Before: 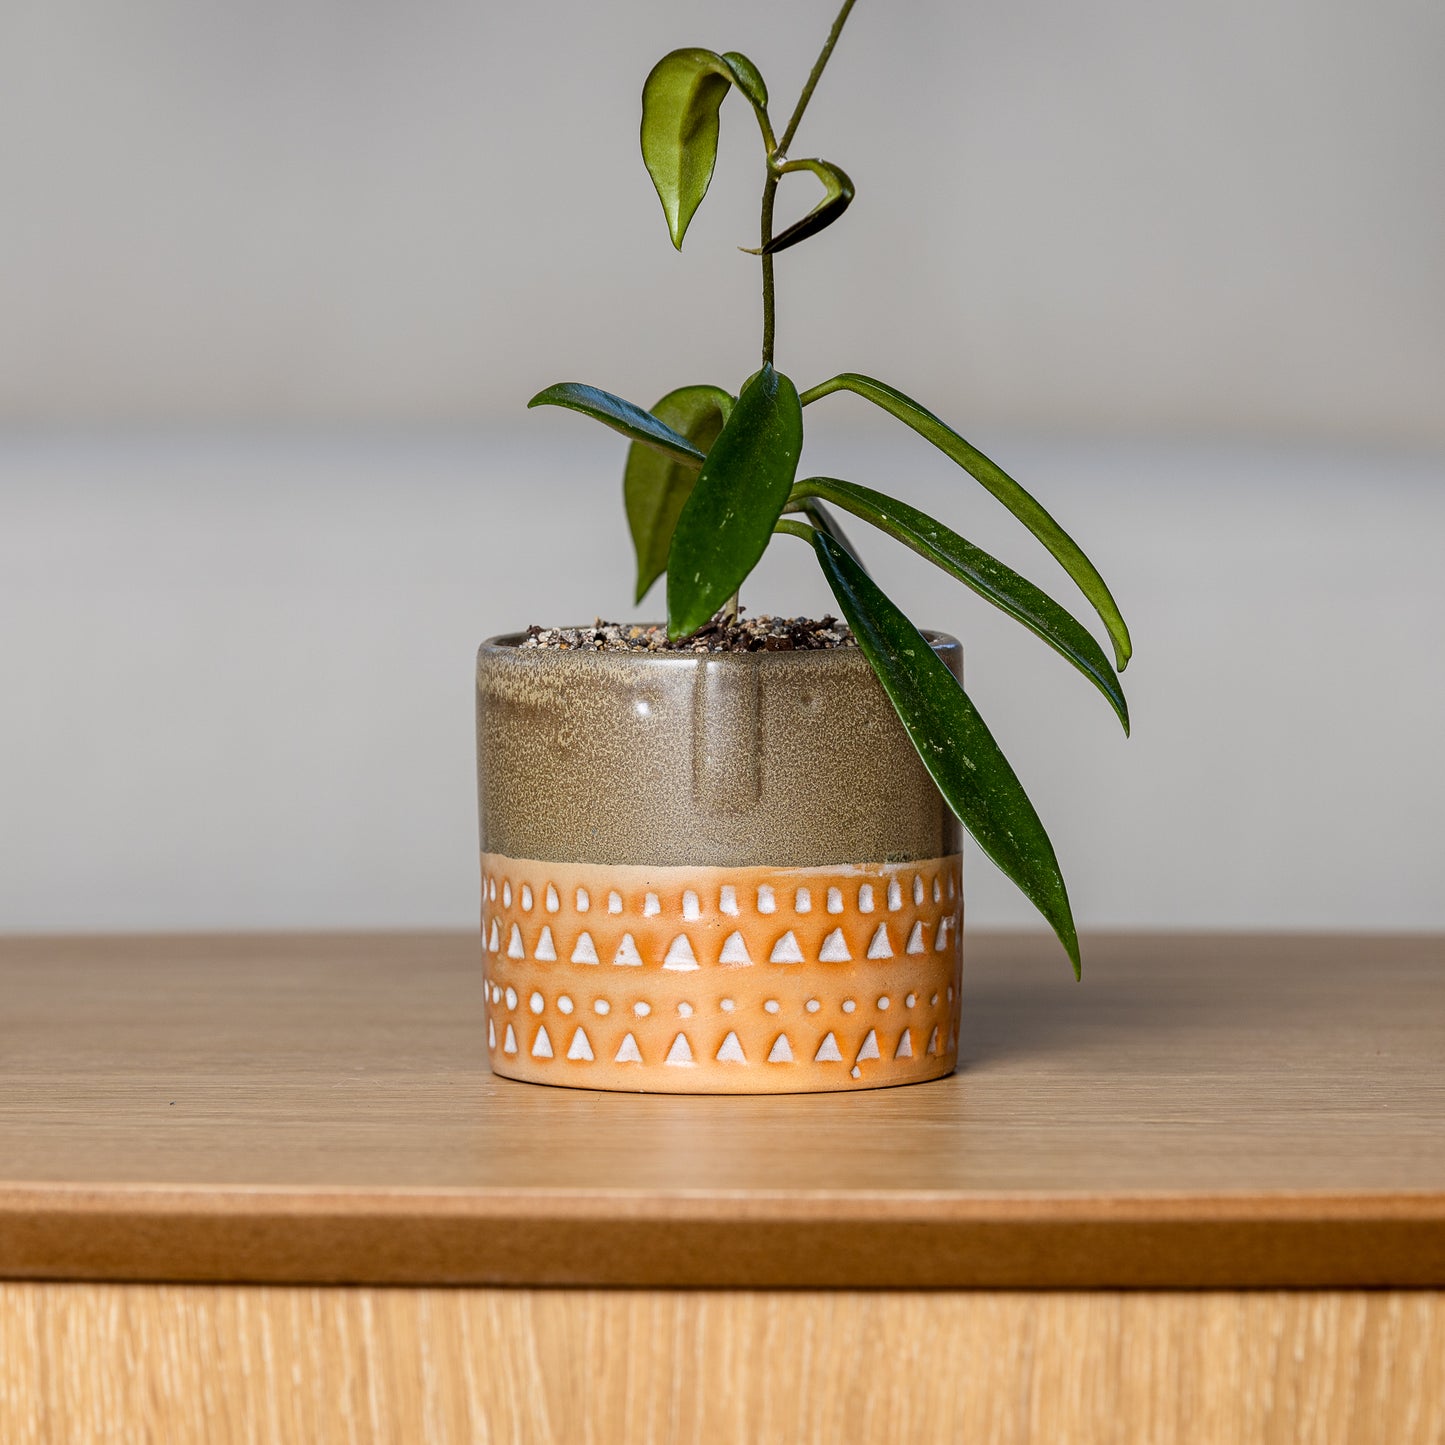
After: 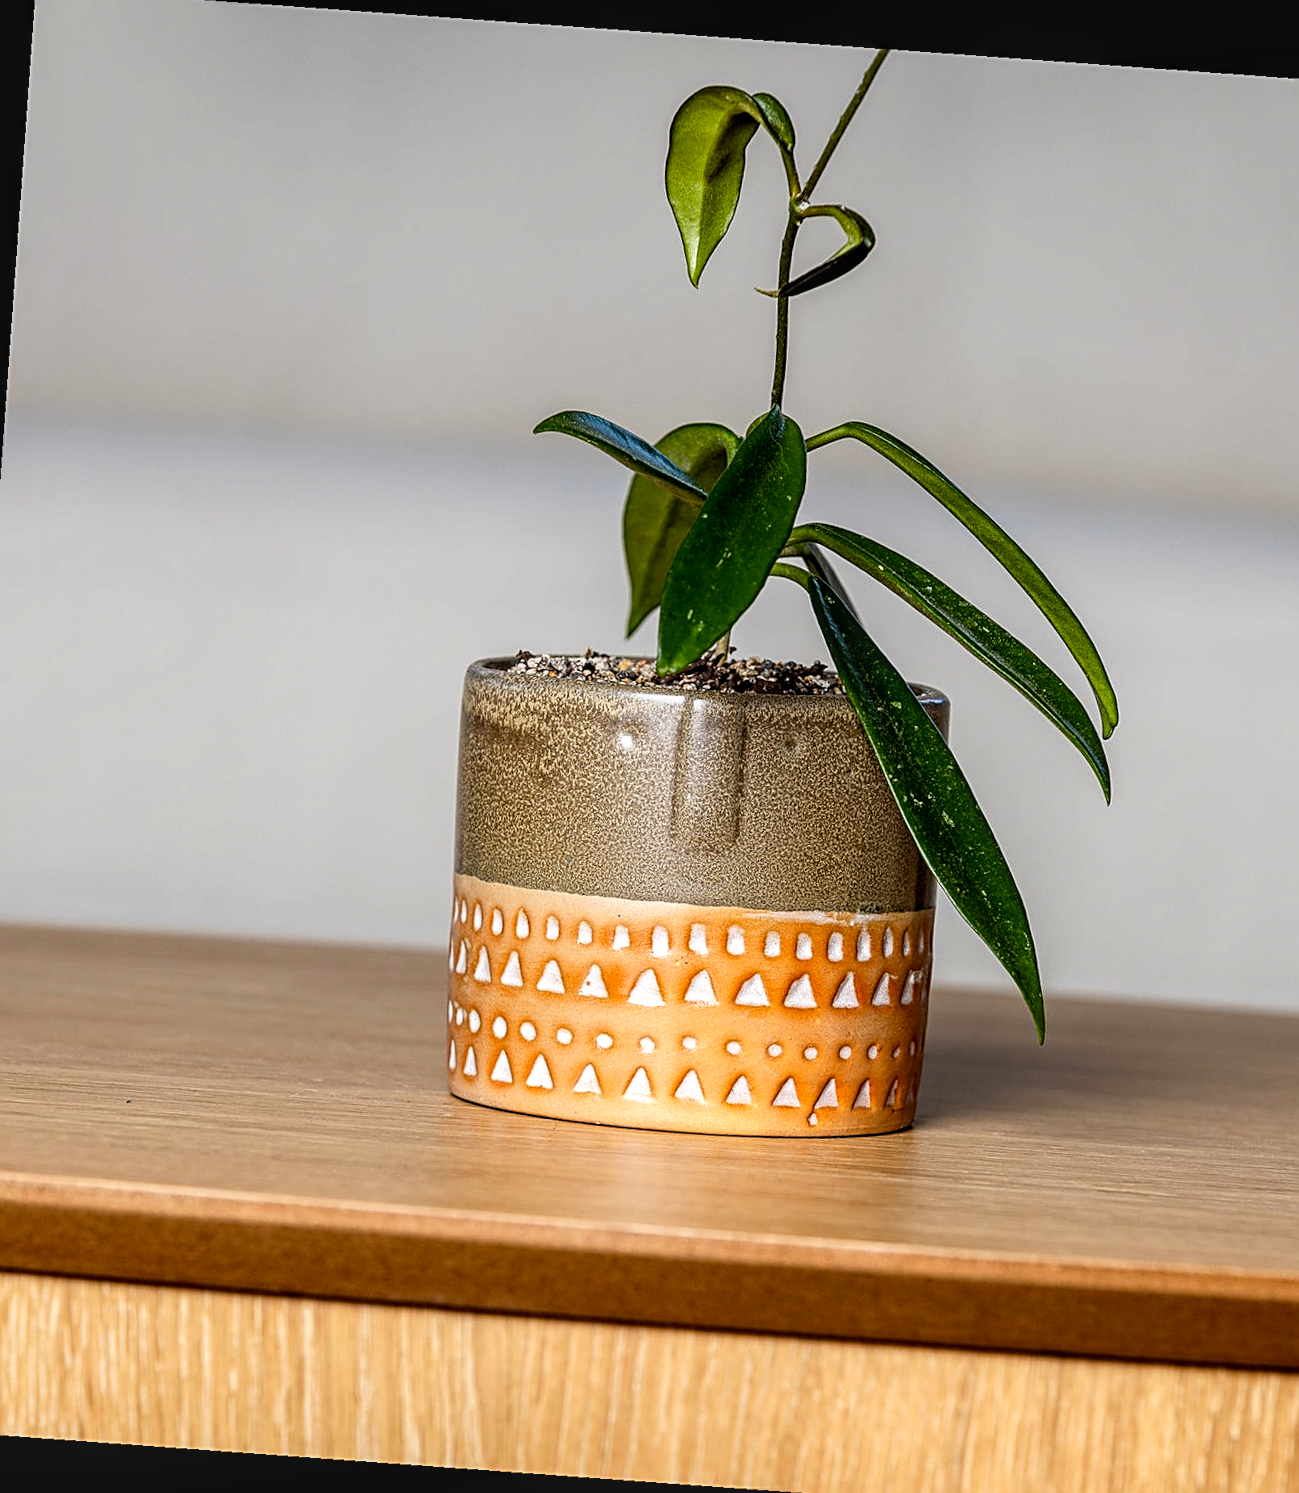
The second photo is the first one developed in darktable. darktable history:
crop and rotate: angle 1°, left 4.281%, top 0.642%, right 11.383%, bottom 2.486%
rotate and perspective: rotation 5.12°, automatic cropping off
sharpen: amount 0.55
tone curve: curves: ch0 [(0, 0) (0.003, 0.001) (0.011, 0.005) (0.025, 0.011) (0.044, 0.02) (0.069, 0.031) (0.1, 0.045) (0.136, 0.078) (0.177, 0.124) (0.224, 0.18) (0.277, 0.245) (0.335, 0.315) (0.399, 0.393) (0.468, 0.477) (0.543, 0.569) (0.623, 0.666) (0.709, 0.771) (0.801, 0.871) (0.898, 0.965) (1, 1)], preserve colors none
local contrast: on, module defaults
